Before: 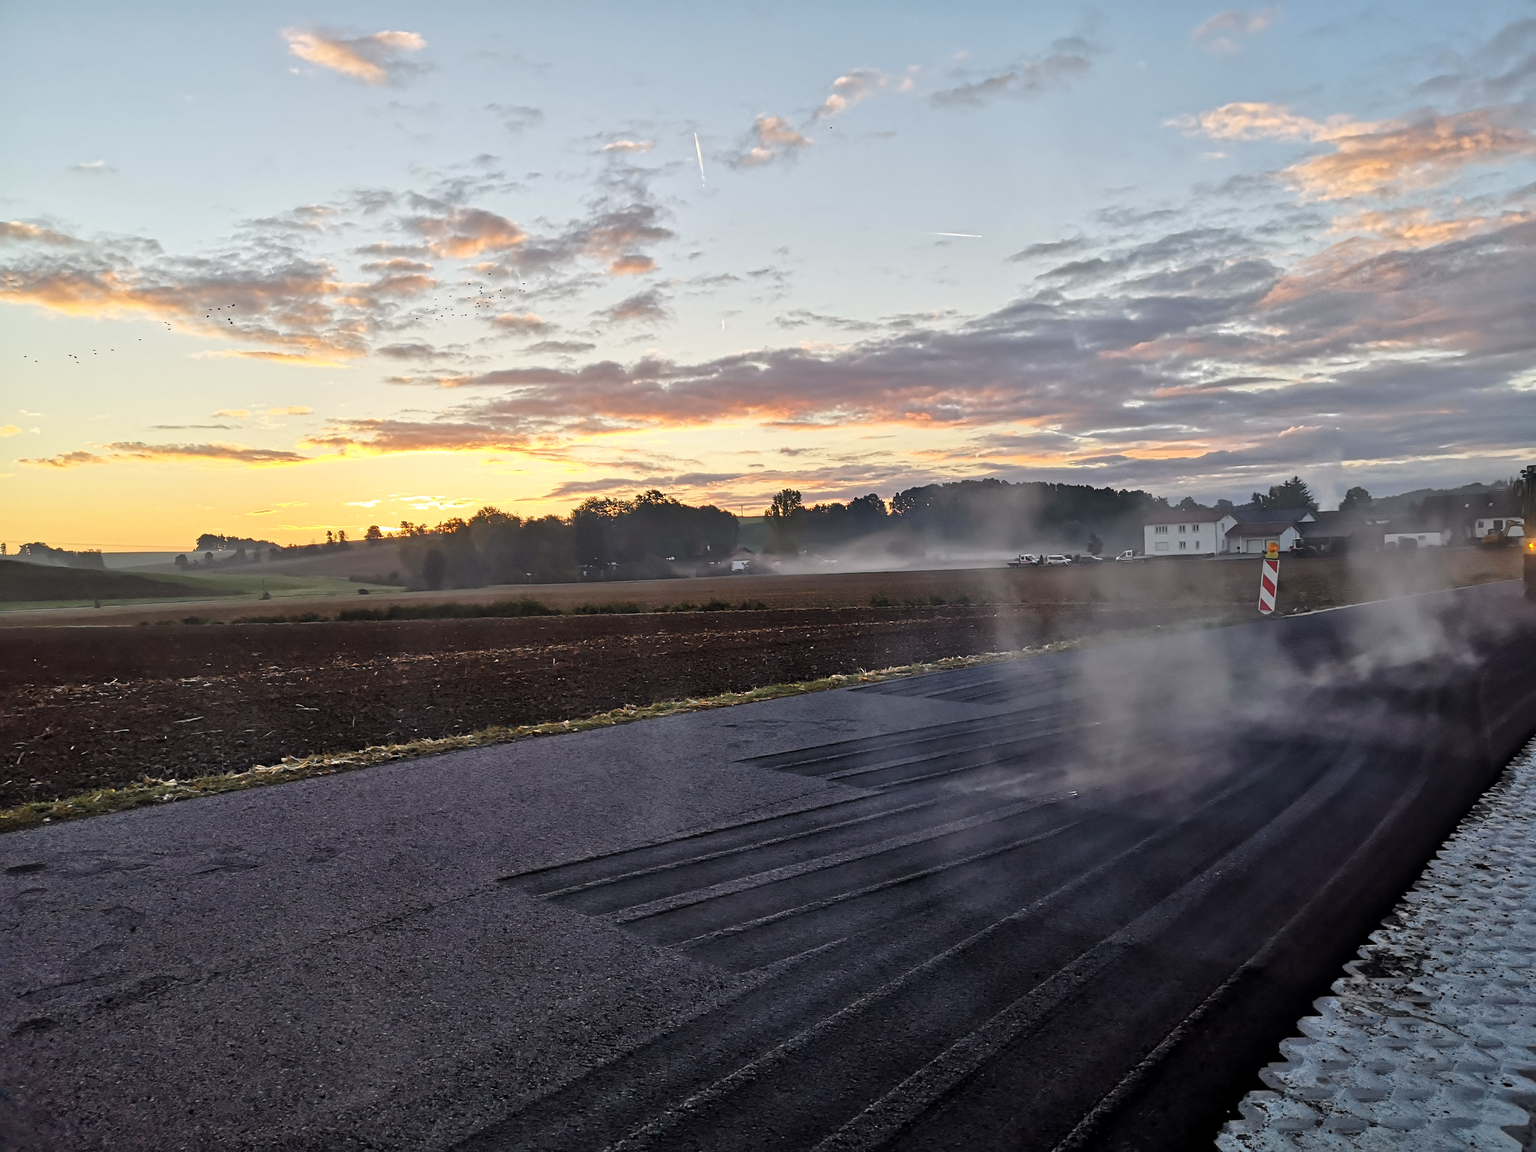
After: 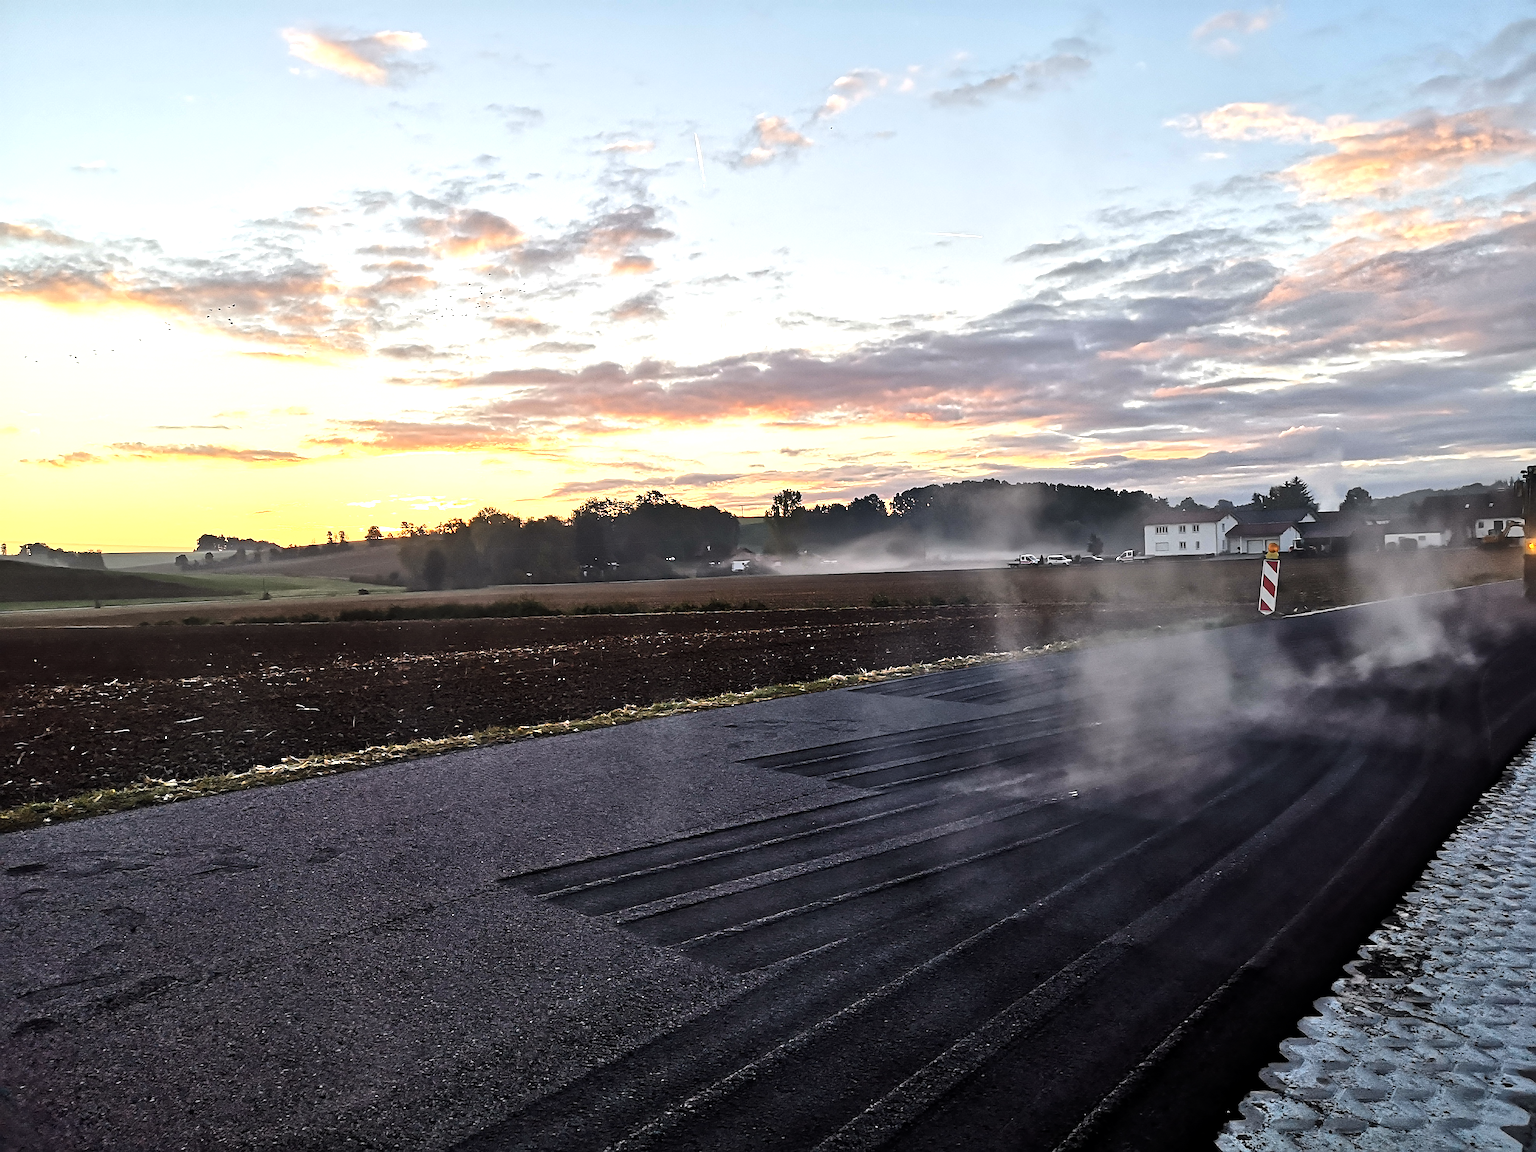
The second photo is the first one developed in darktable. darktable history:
tone equalizer: -8 EV -0.75 EV, -7 EV -0.7 EV, -6 EV -0.6 EV, -5 EV -0.4 EV, -3 EV 0.4 EV, -2 EV 0.6 EV, -1 EV 0.7 EV, +0 EV 0.75 EV, edges refinement/feathering 500, mask exposure compensation -1.57 EV, preserve details no
sharpen: on, module defaults
base curve: curves: ch0 [(0, 0) (0.472, 0.508) (1, 1)]
